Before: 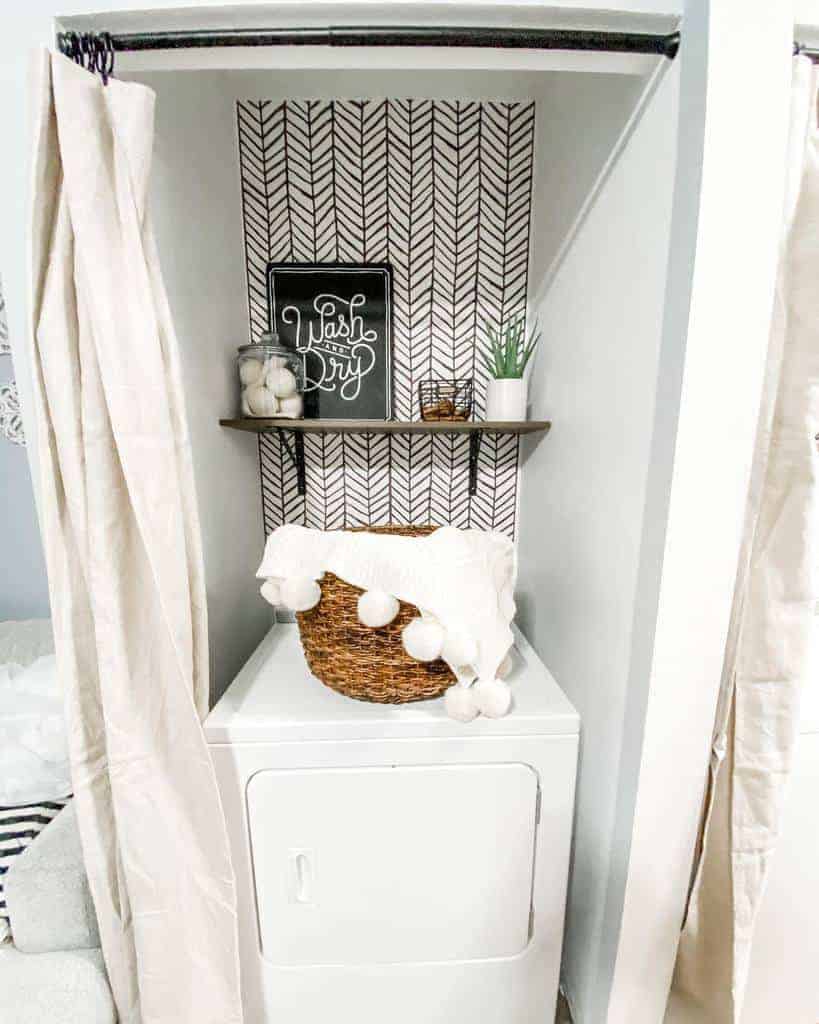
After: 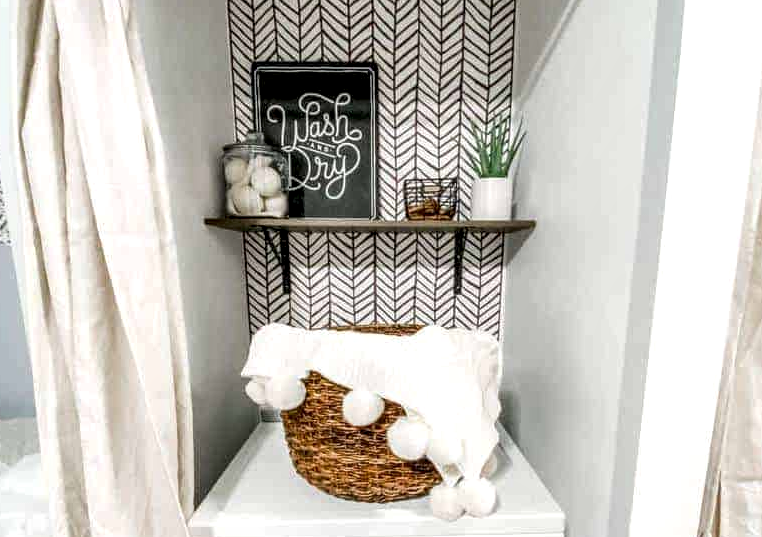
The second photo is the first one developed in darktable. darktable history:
crop: left 1.835%, top 19.692%, right 5.091%, bottom 27.834%
local contrast: detail 150%
